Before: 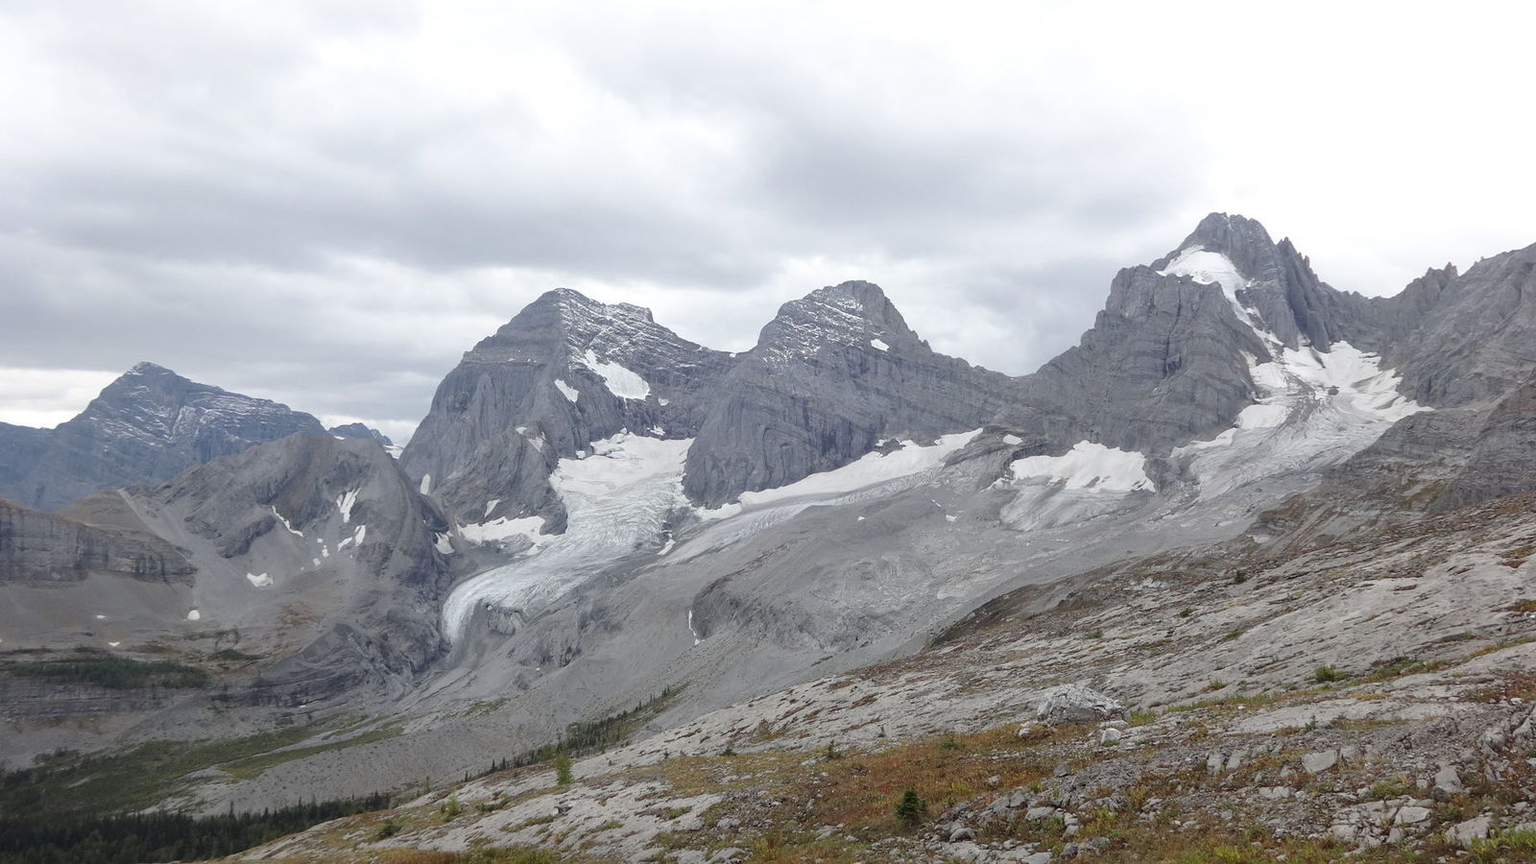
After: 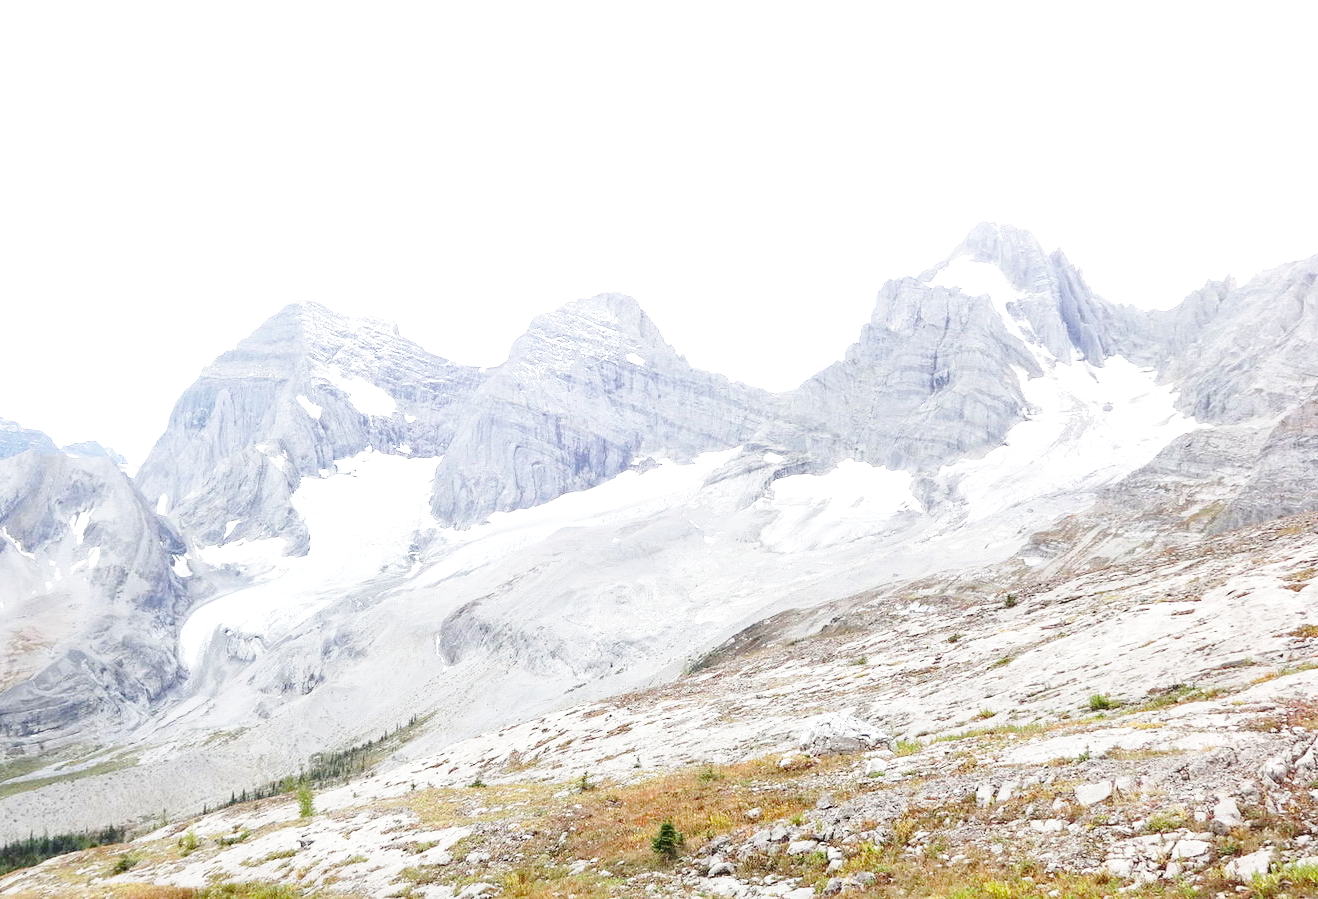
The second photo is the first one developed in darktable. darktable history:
base curve: curves: ch0 [(0, 0) (0.032, 0.037) (0.105, 0.228) (0.435, 0.76) (0.856, 0.983) (1, 1)], preserve colors none
exposure: black level correction 0.001, exposure 1.116 EV, compensate highlight preservation false
crop: left 17.582%, bottom 0.031%
